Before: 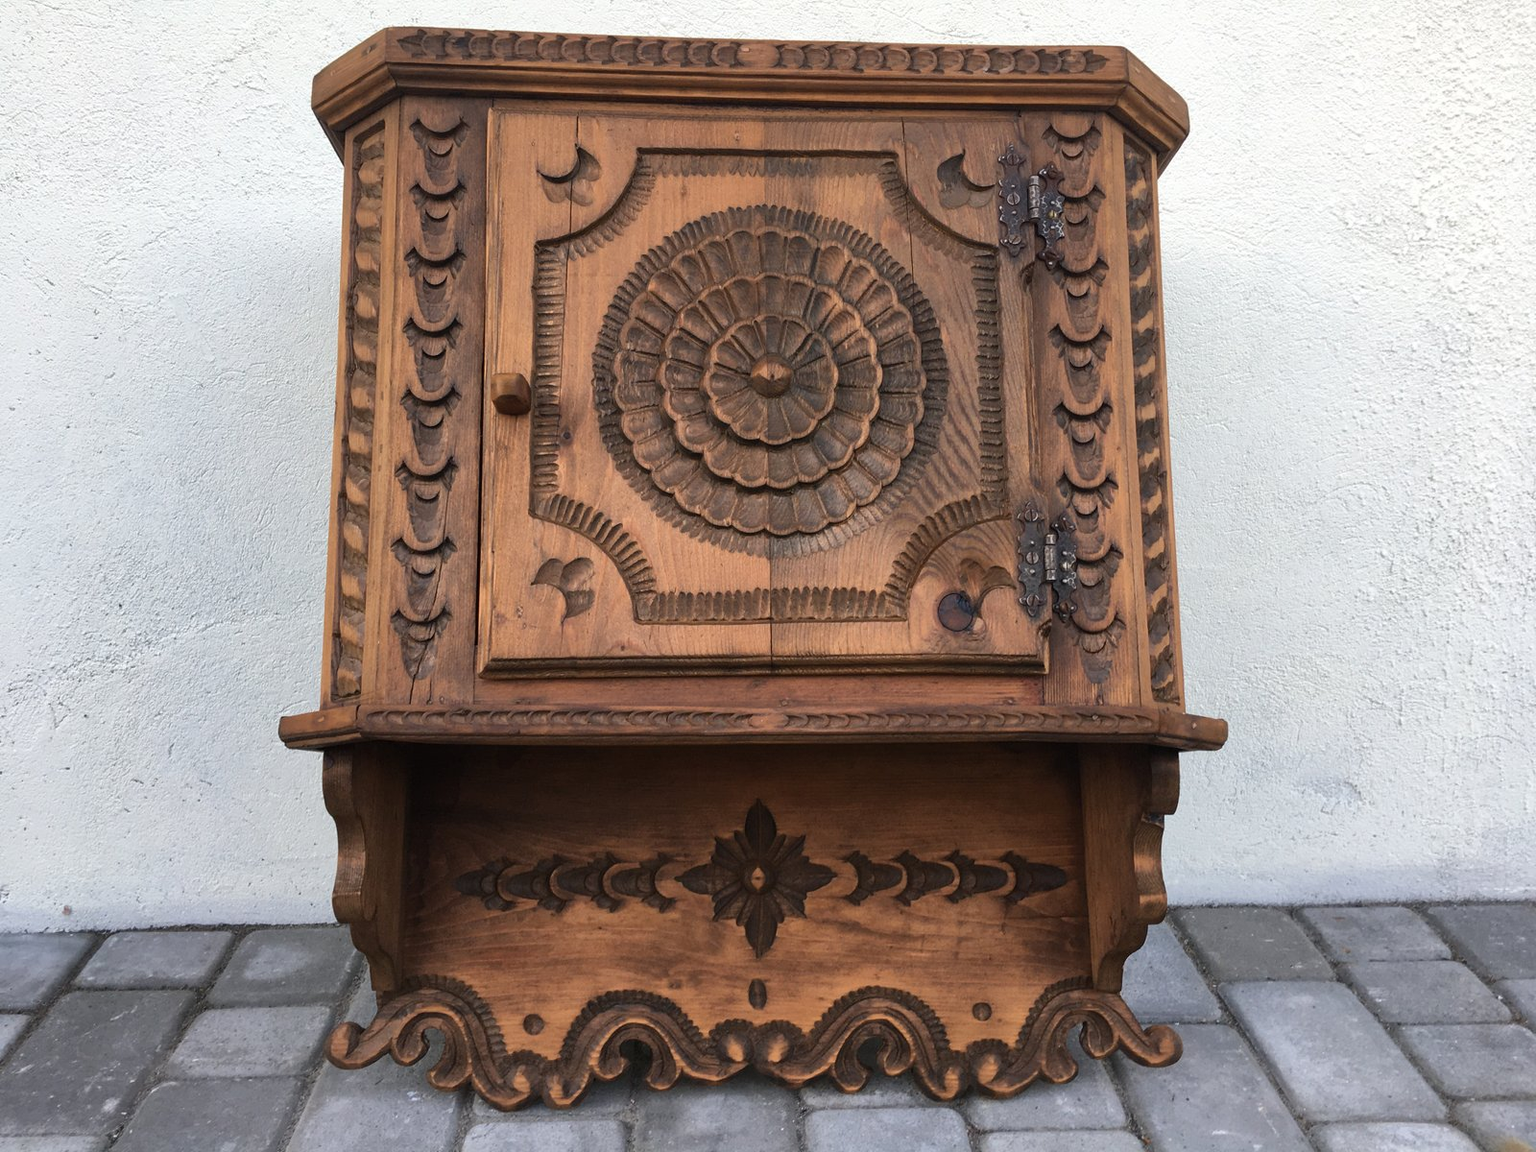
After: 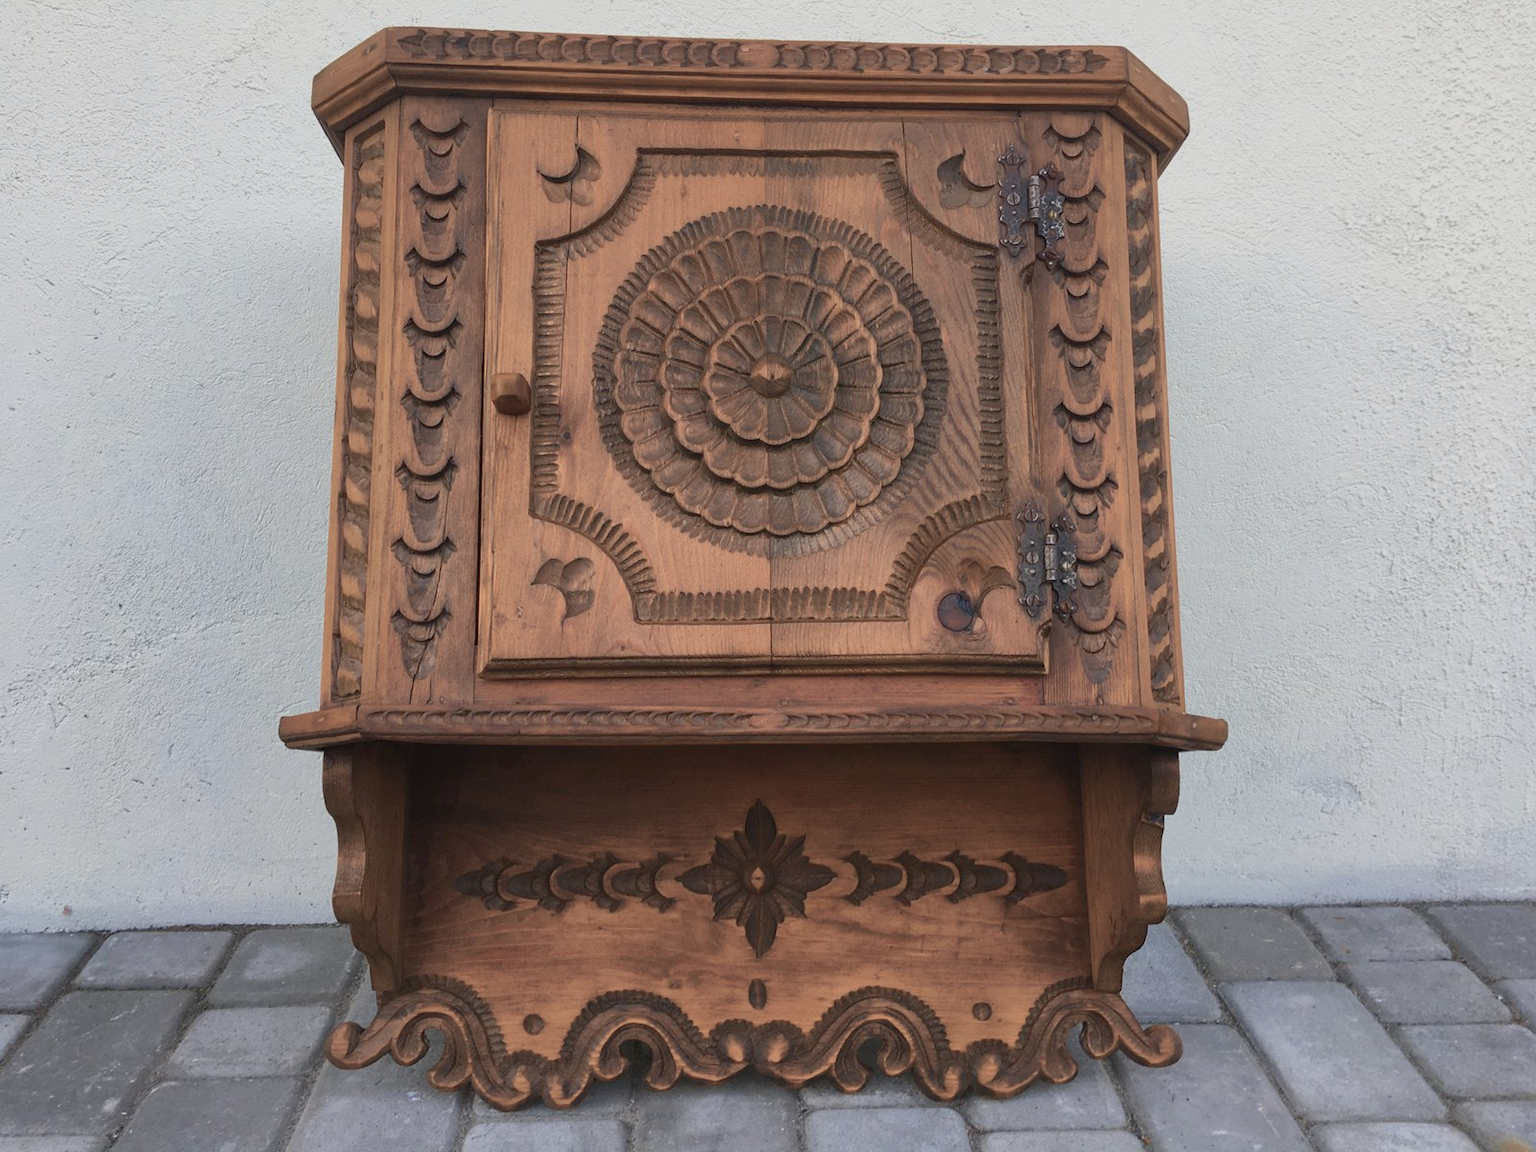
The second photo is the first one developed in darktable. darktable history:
color balance rgb: perceptual saturation grading › global saturation -27.94%, hue shift -2.27°, contrast -21.26%
velvia: on, module defaults
